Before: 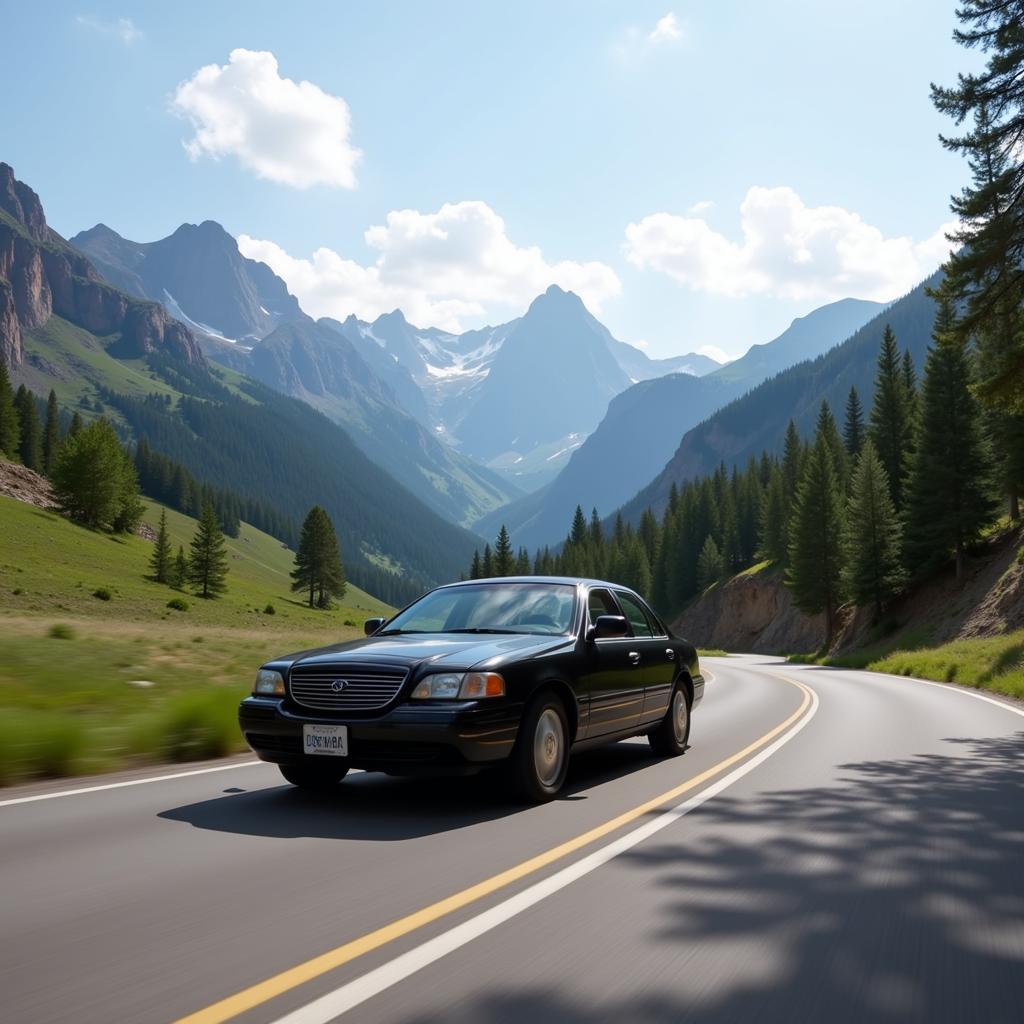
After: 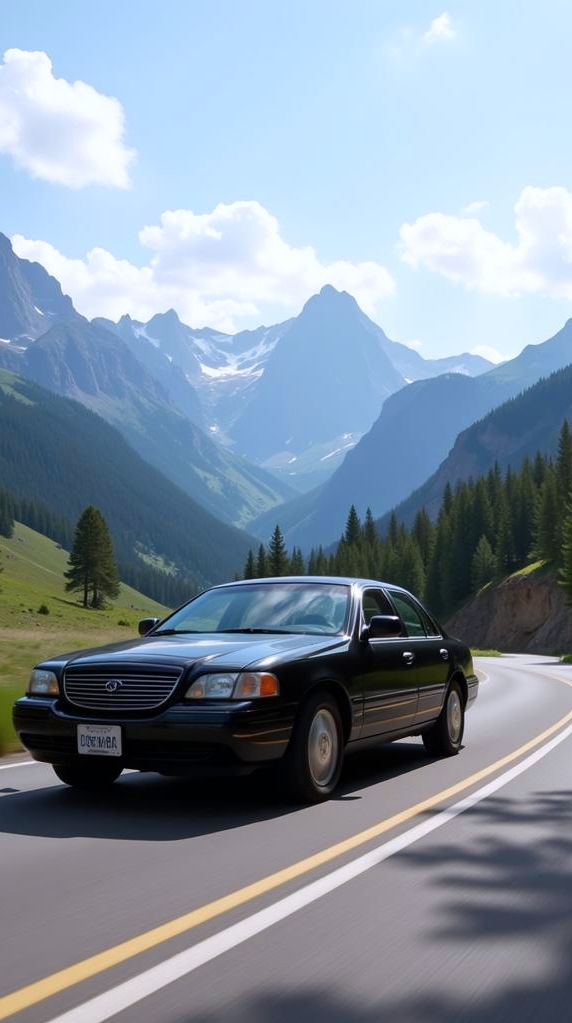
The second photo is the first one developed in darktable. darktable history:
crop: left 22.079%, right 21.979%, bottom 0.015%
color calibration: illuminant as shot in camera, x 0.358, y 0.373, temperature 4628.91 K
